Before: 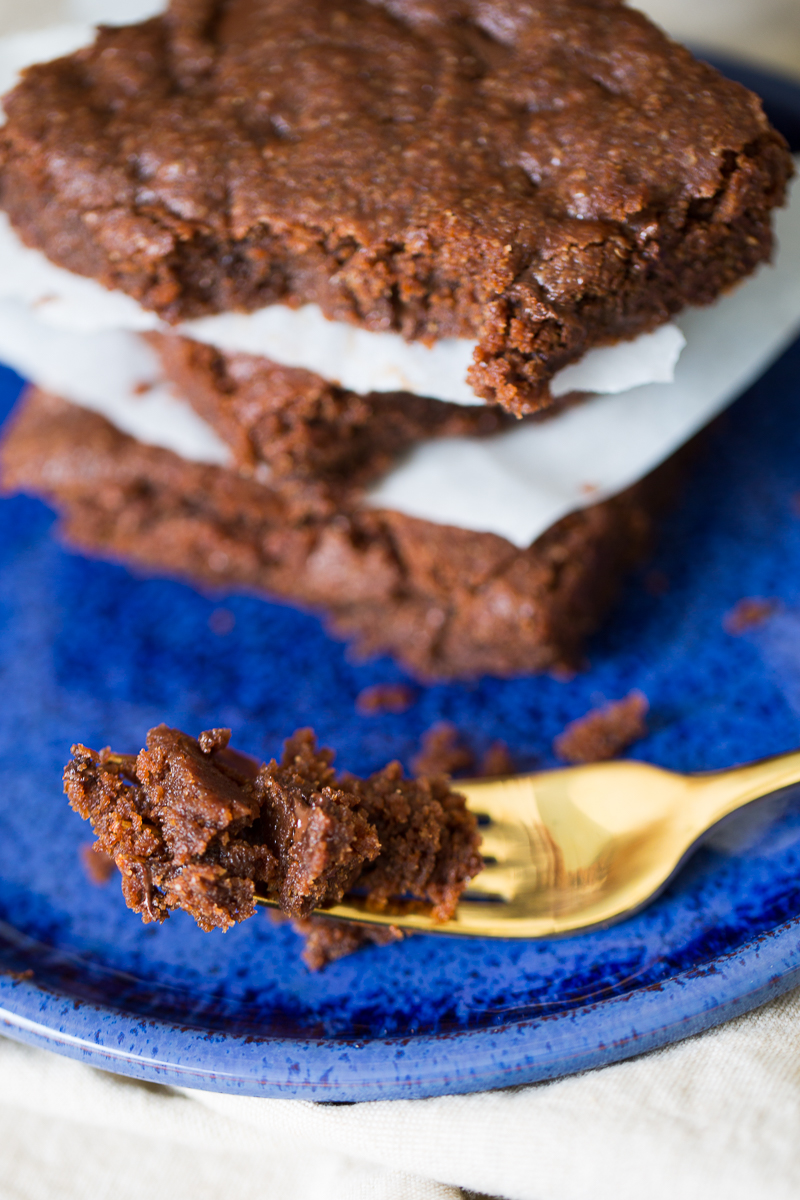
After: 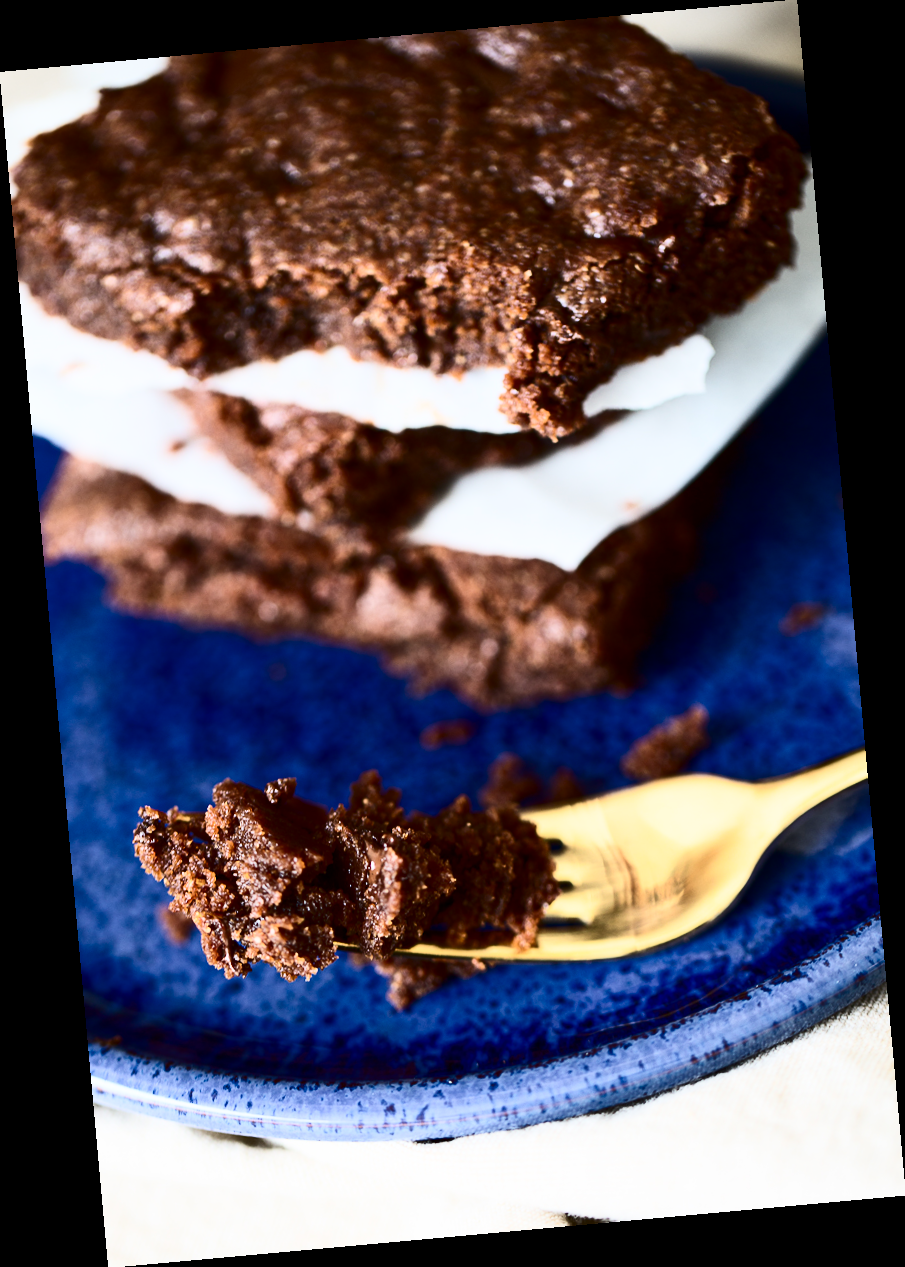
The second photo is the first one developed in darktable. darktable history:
contrast brightness saturation: contrast 0.5, saturation -0.1
rotate and perspective: rotation -5.2°, automatic cropping off
tone equalizer: on, module defaults
